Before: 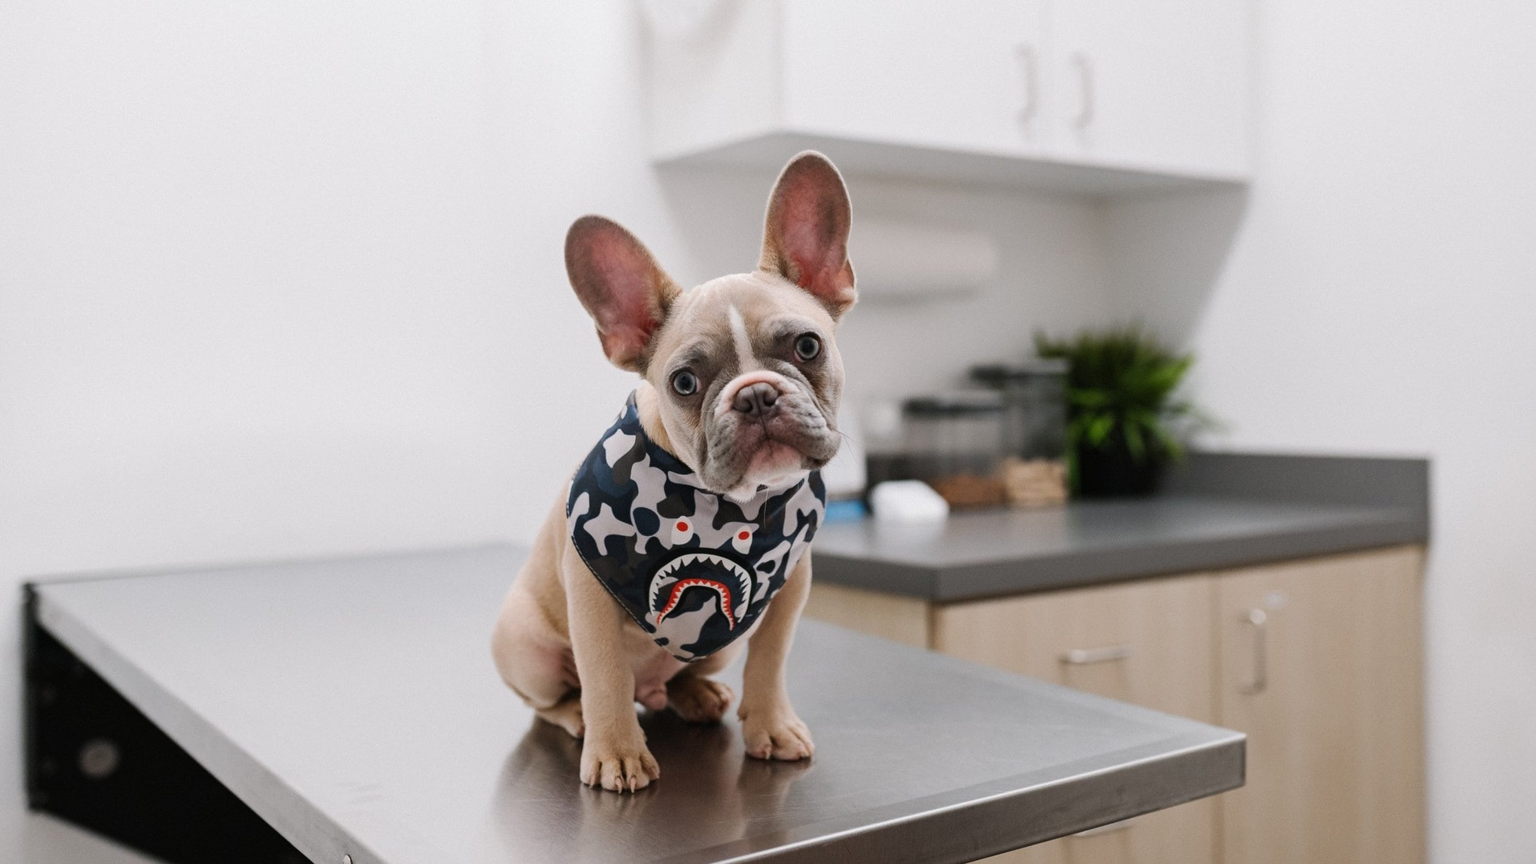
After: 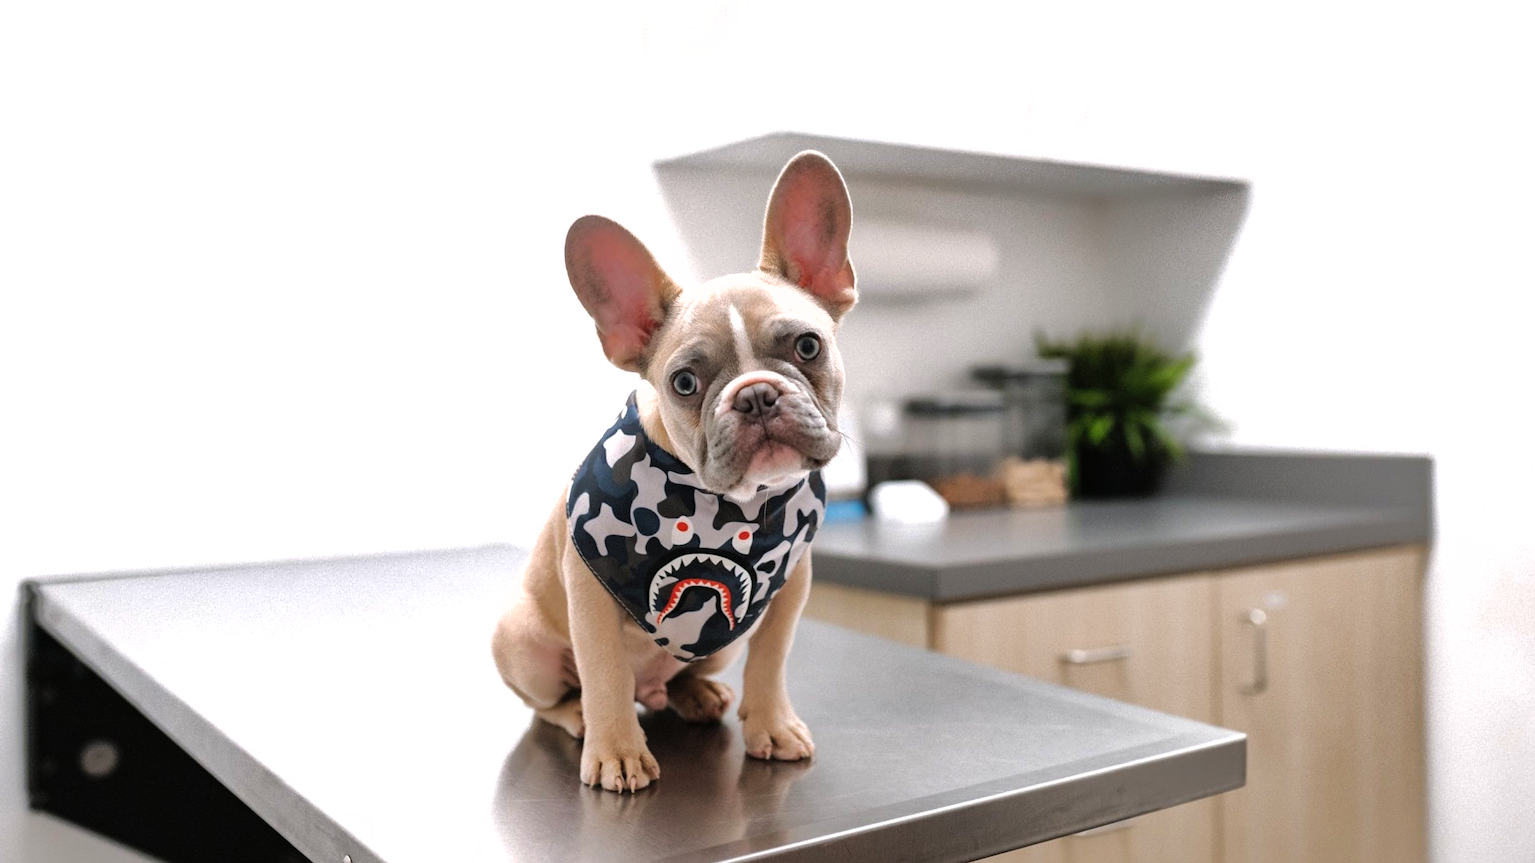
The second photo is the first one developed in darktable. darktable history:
shadows and highlights: shadows 40.06, highlights -59.88
tone equalizer: -8 EV -0.788 EV, -7 EV -0.713 EV, -6 EV -0.61 EV, -5 EV -0.386 EV, -3 EV 0.388 EV, -2 EV 0.6 EV, -1 EV 0.684 EV, +0 EV 0.761 EV
